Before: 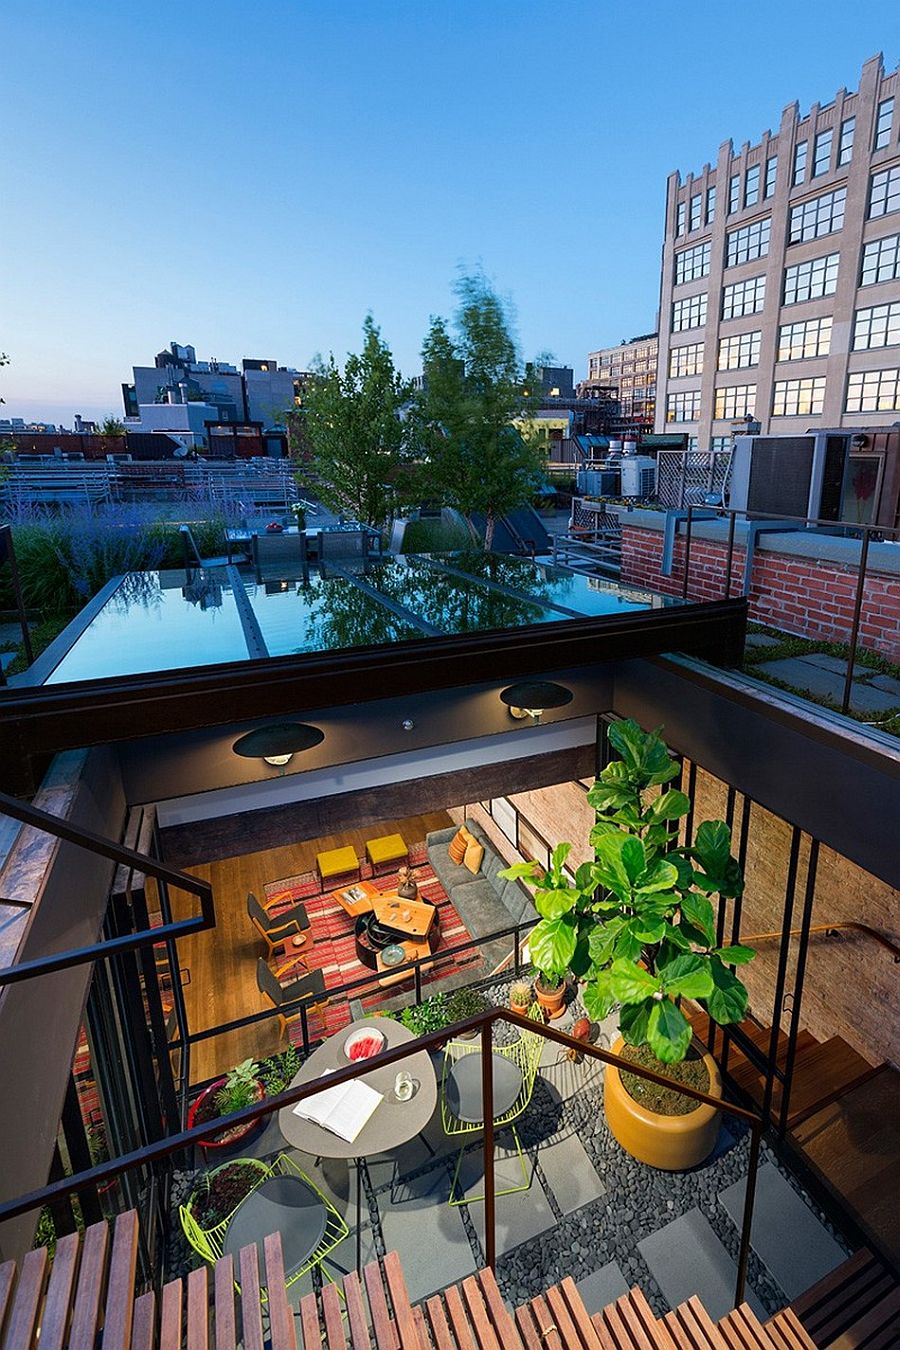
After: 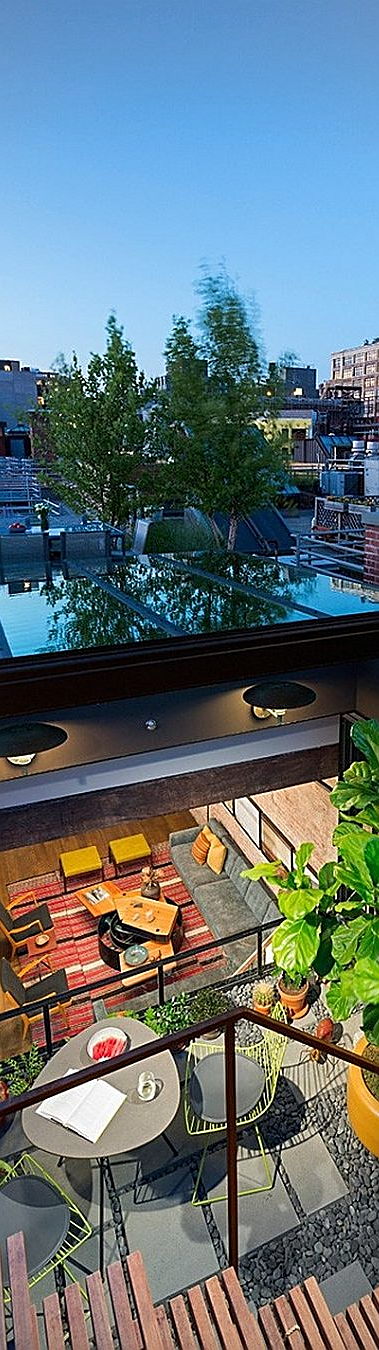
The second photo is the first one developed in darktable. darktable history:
crop: left 28.583%, right 29.231%
vignetting: unbound false
sharpen: on, module defaults
